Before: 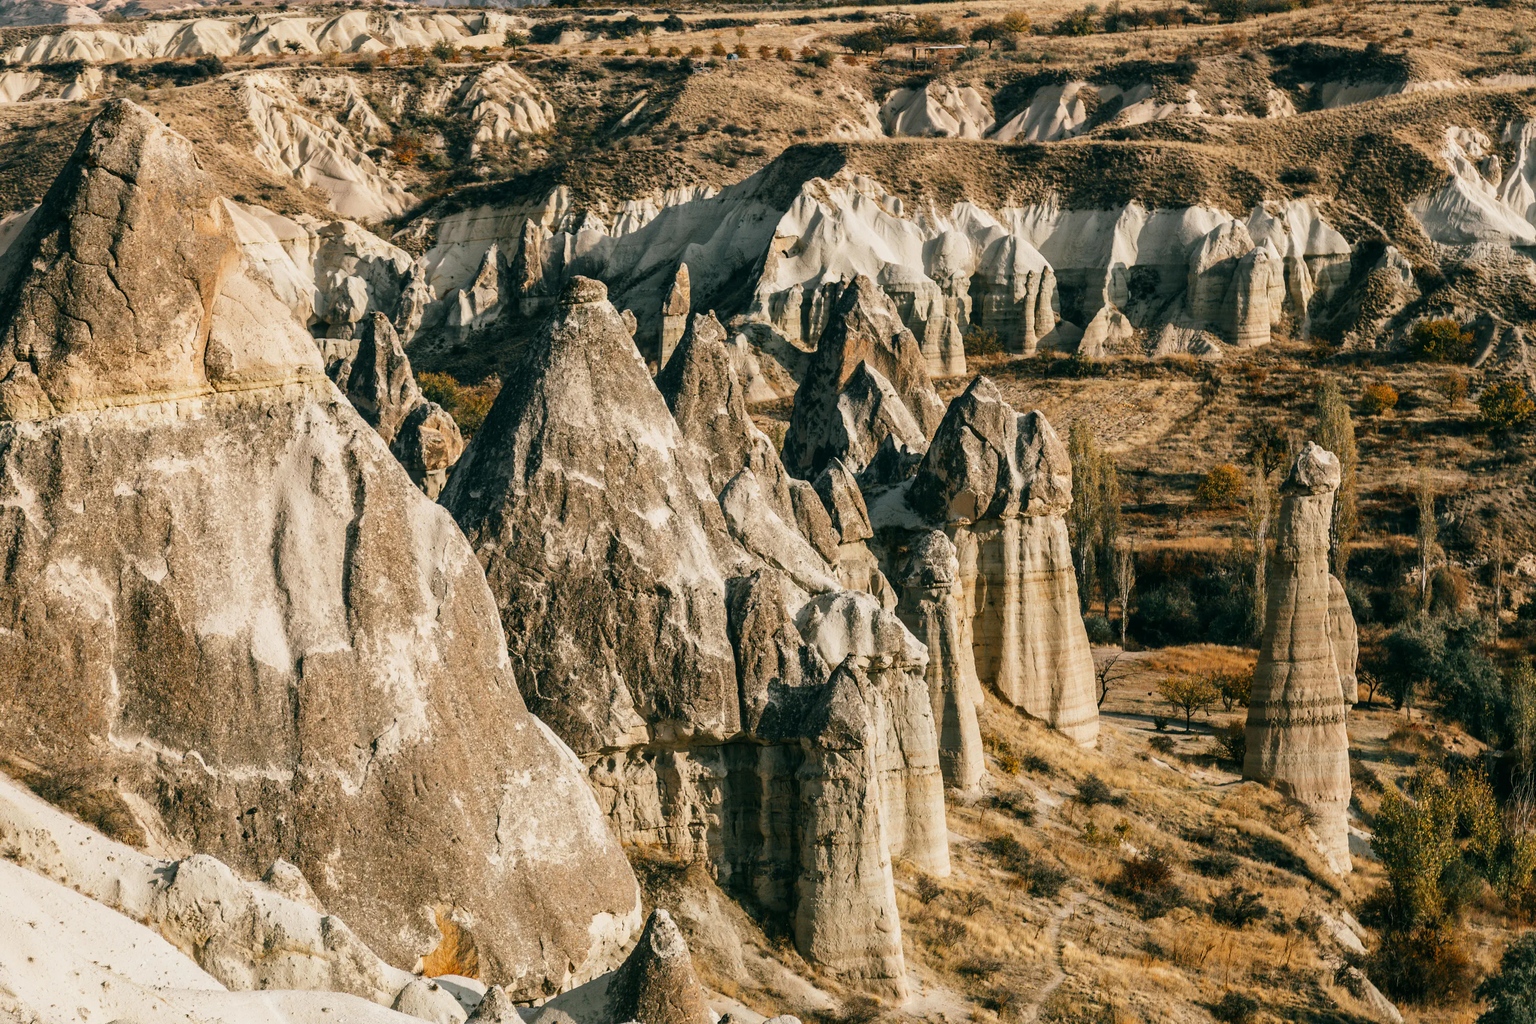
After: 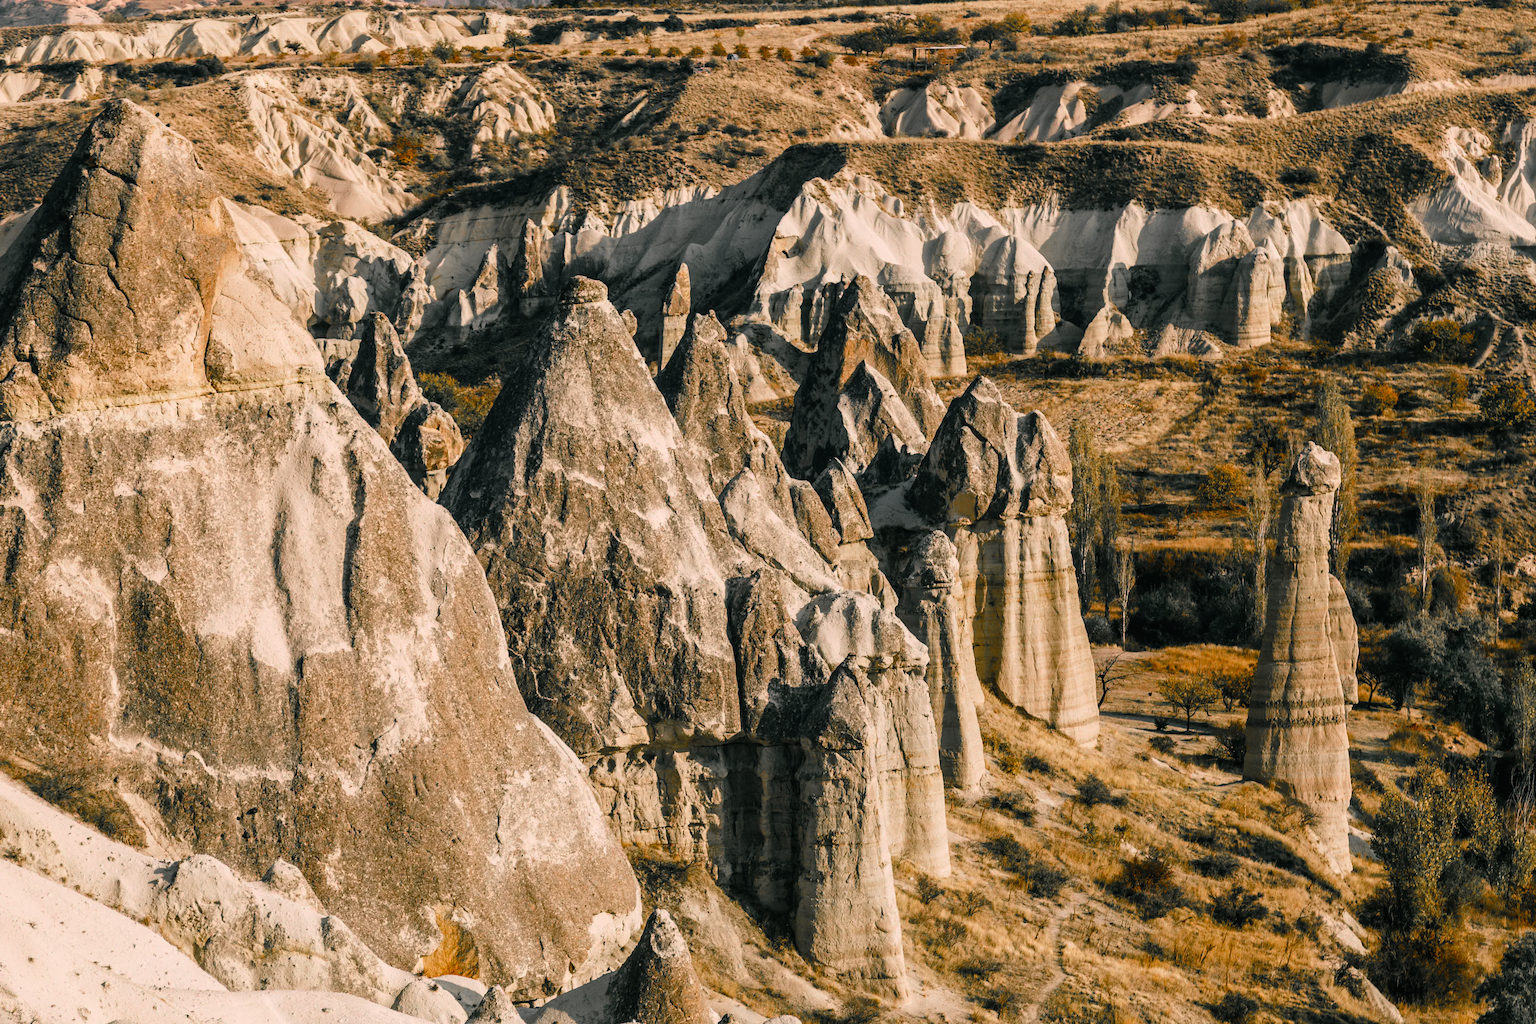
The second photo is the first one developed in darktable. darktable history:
color balance rgb: shadows lift › luminance -7.284%, shadows lift › chroma 2.324%, shadows lift › hue 201.08°, perceptual saturation grading › global saturation 43.817%, perceptual saturation grading › highlights -50.351%, perceptual saturation grading › shadows 30.827%
color correction: highlights a* 7, highlights b* 3.88
color zones: curves: ch1 [(0, 0.638) (0.193, 0.442) (0.286, 0.15) (0.429, 0.14) (0.571, 0.142) (0.714, 0.154) (0.857, 0.175) (1, 0.638)]
